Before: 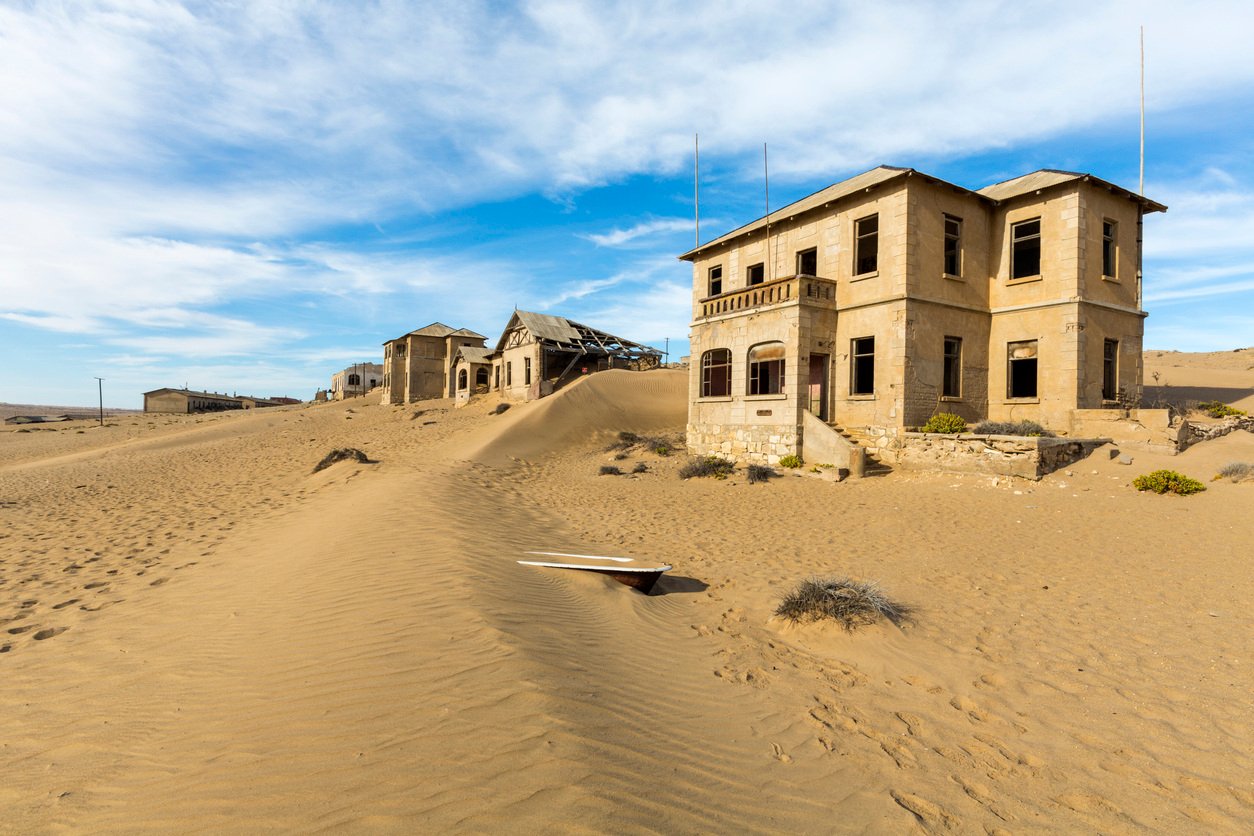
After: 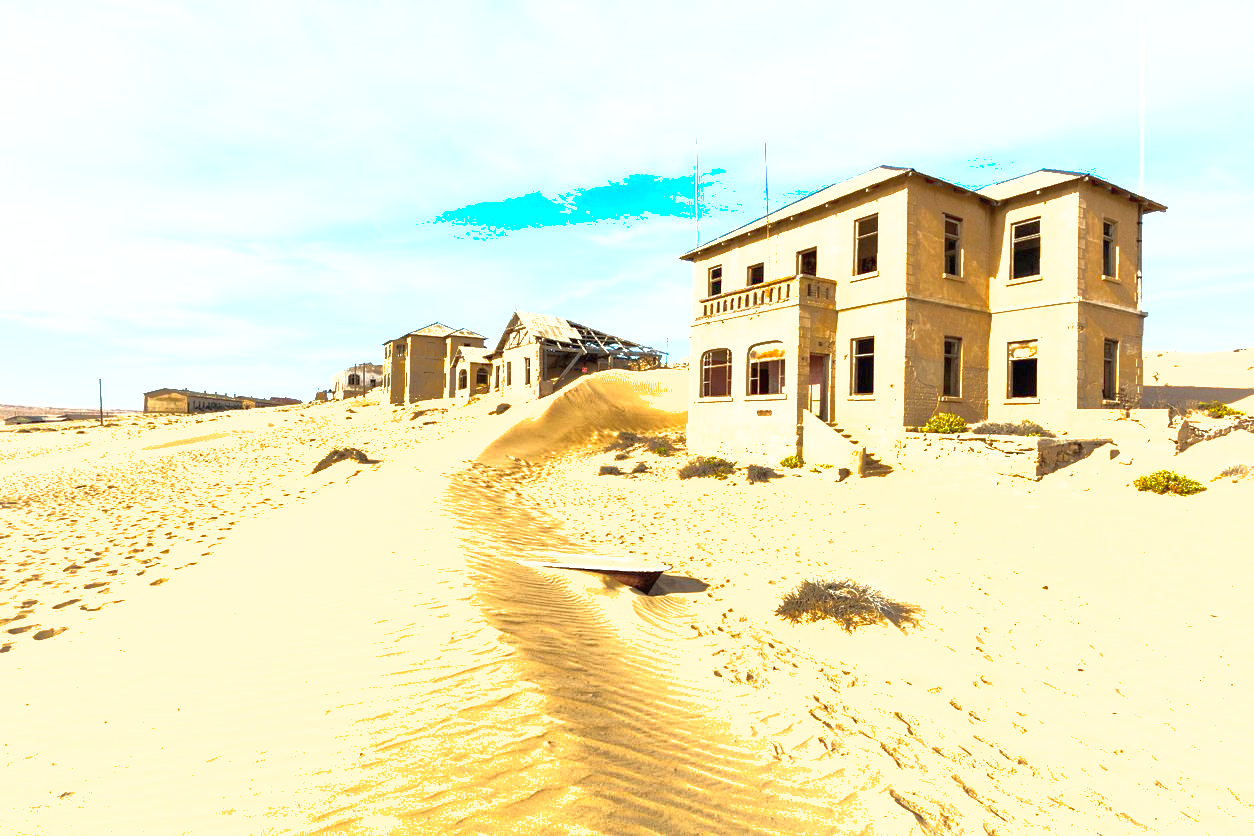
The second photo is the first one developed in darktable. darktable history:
shadows and highlights: on, module defaults
exposure: black level correction 0, exposure 1.741 EV, compensate exposure bias true, compensate highlight preservation false
